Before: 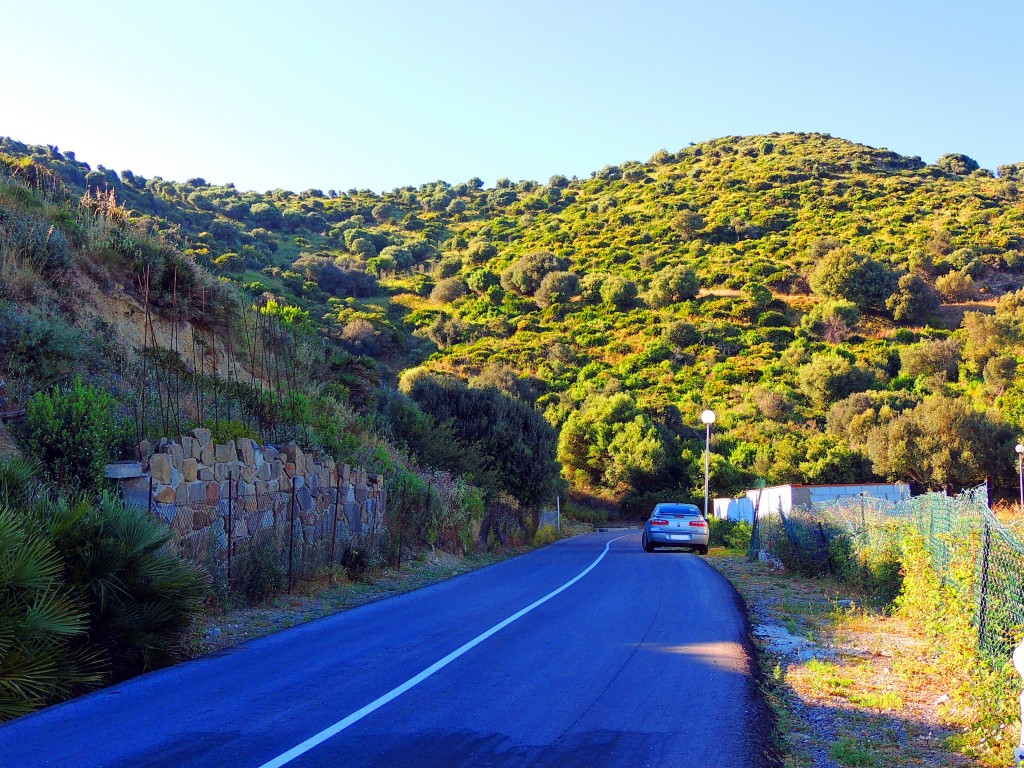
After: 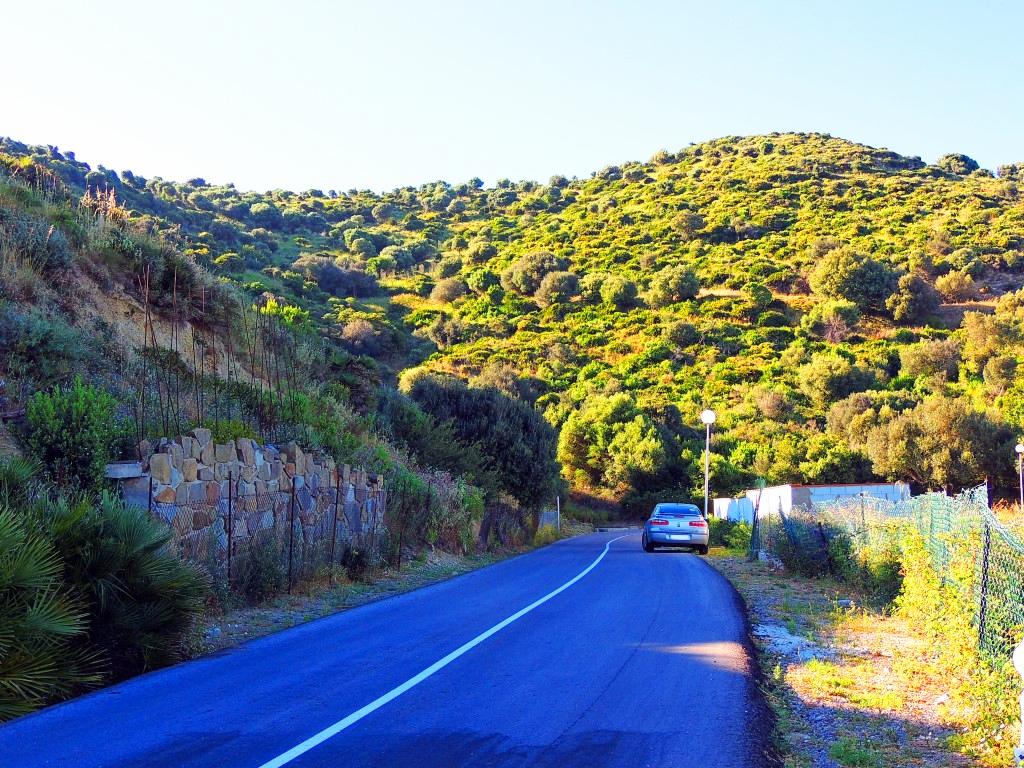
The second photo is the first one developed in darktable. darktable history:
base curve: curves: ch0 [(0, 0) (0.688, 0.865) (1, 1)], preserve colors none
exposure: exposure -0.017 EV, compensate highlight preservation false
